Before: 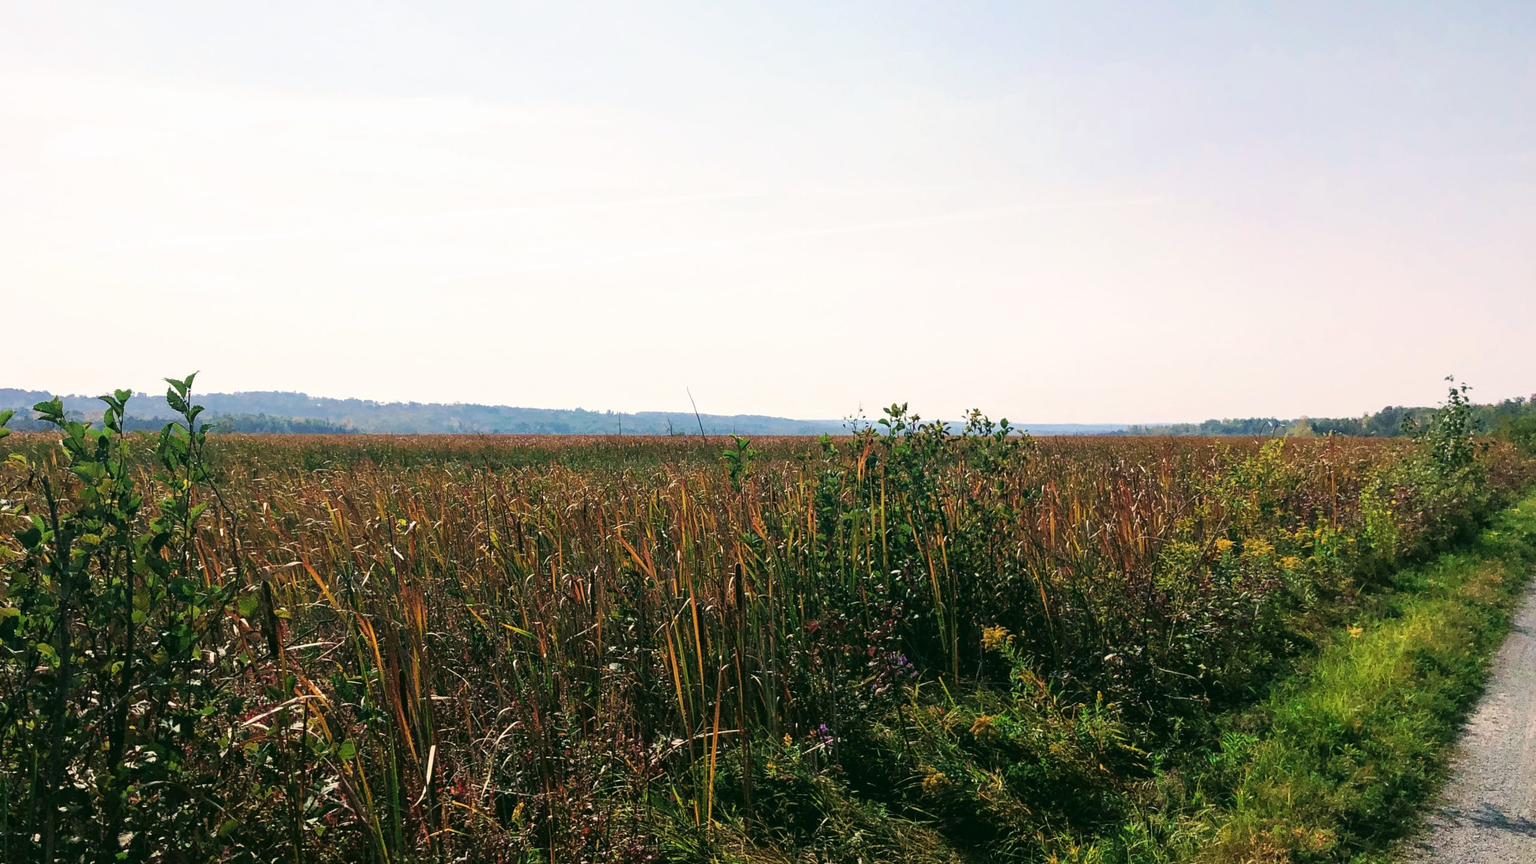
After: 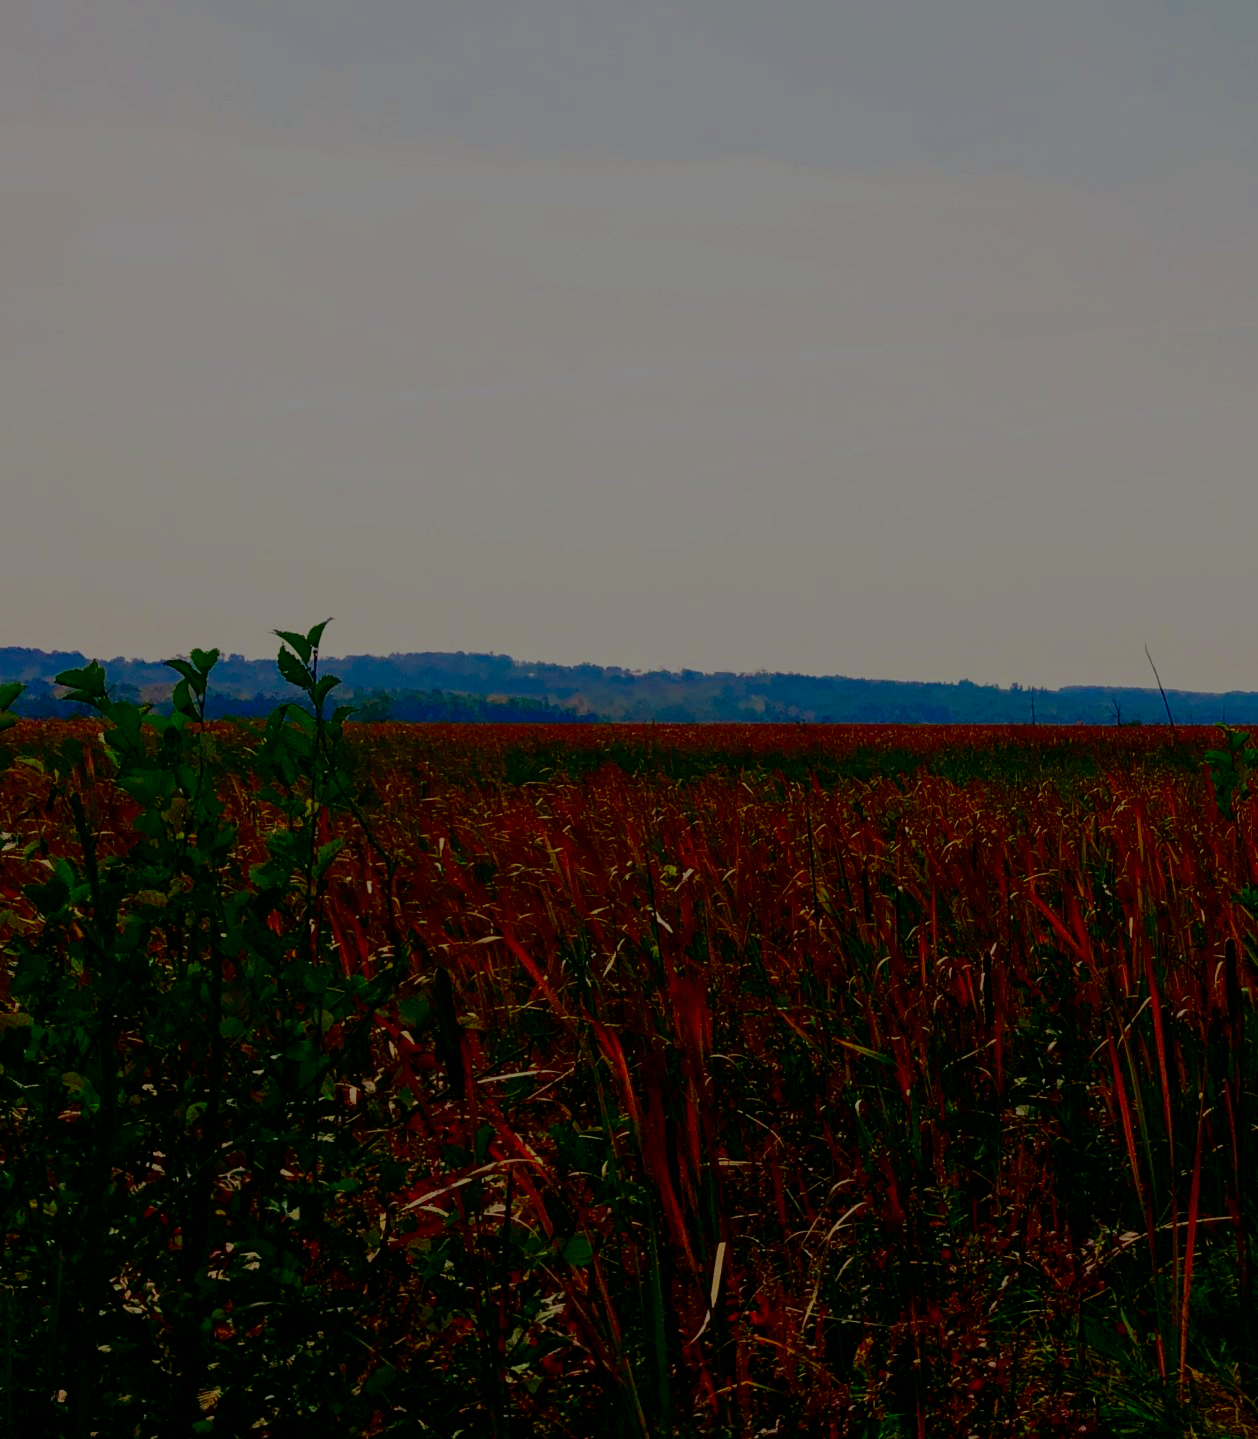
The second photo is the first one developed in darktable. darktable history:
crop and rotate: left 0%, top 0%, right 50.845%
contrast brightness saturation: brightness -1, saturation 1
filmic rgb: black relative exposure -6.98 EV, white relative exposure 5.63 EV, hardness 2.86
